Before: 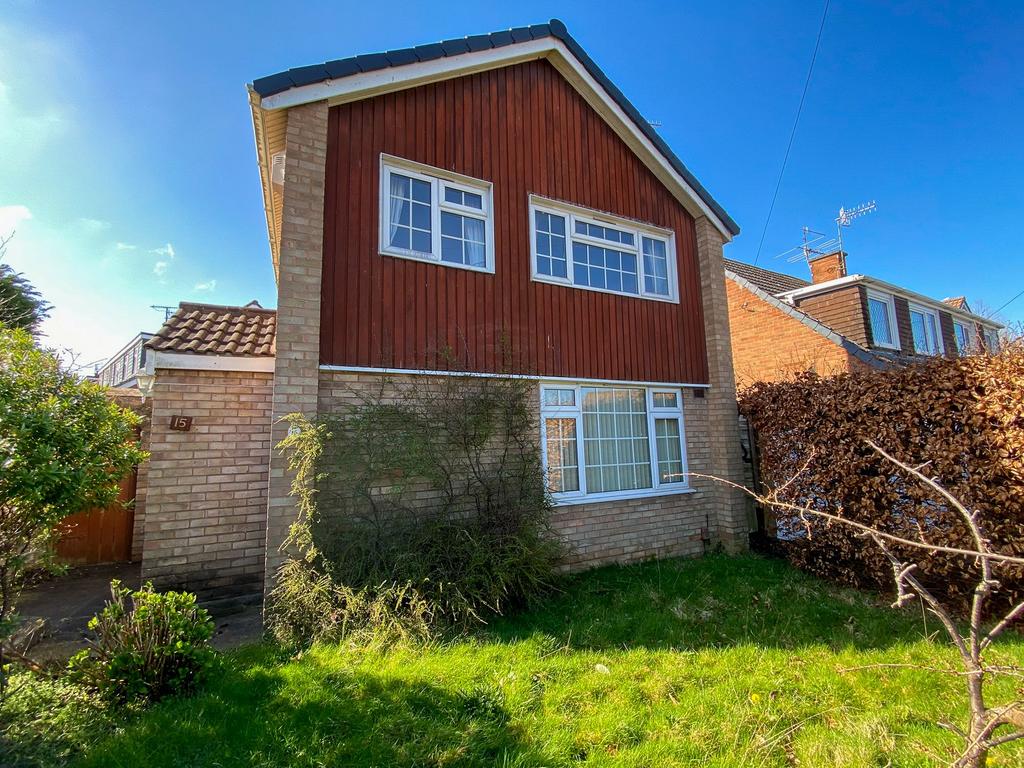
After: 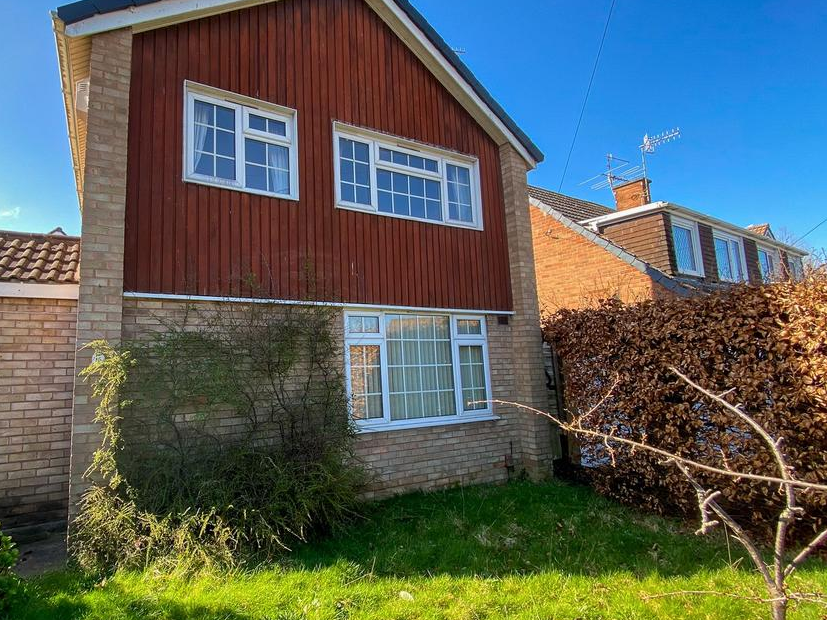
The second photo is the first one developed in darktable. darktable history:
crop: left 19.159%, top 9.58%, bottom 9.58%
color balance rgb: on, module defaults
